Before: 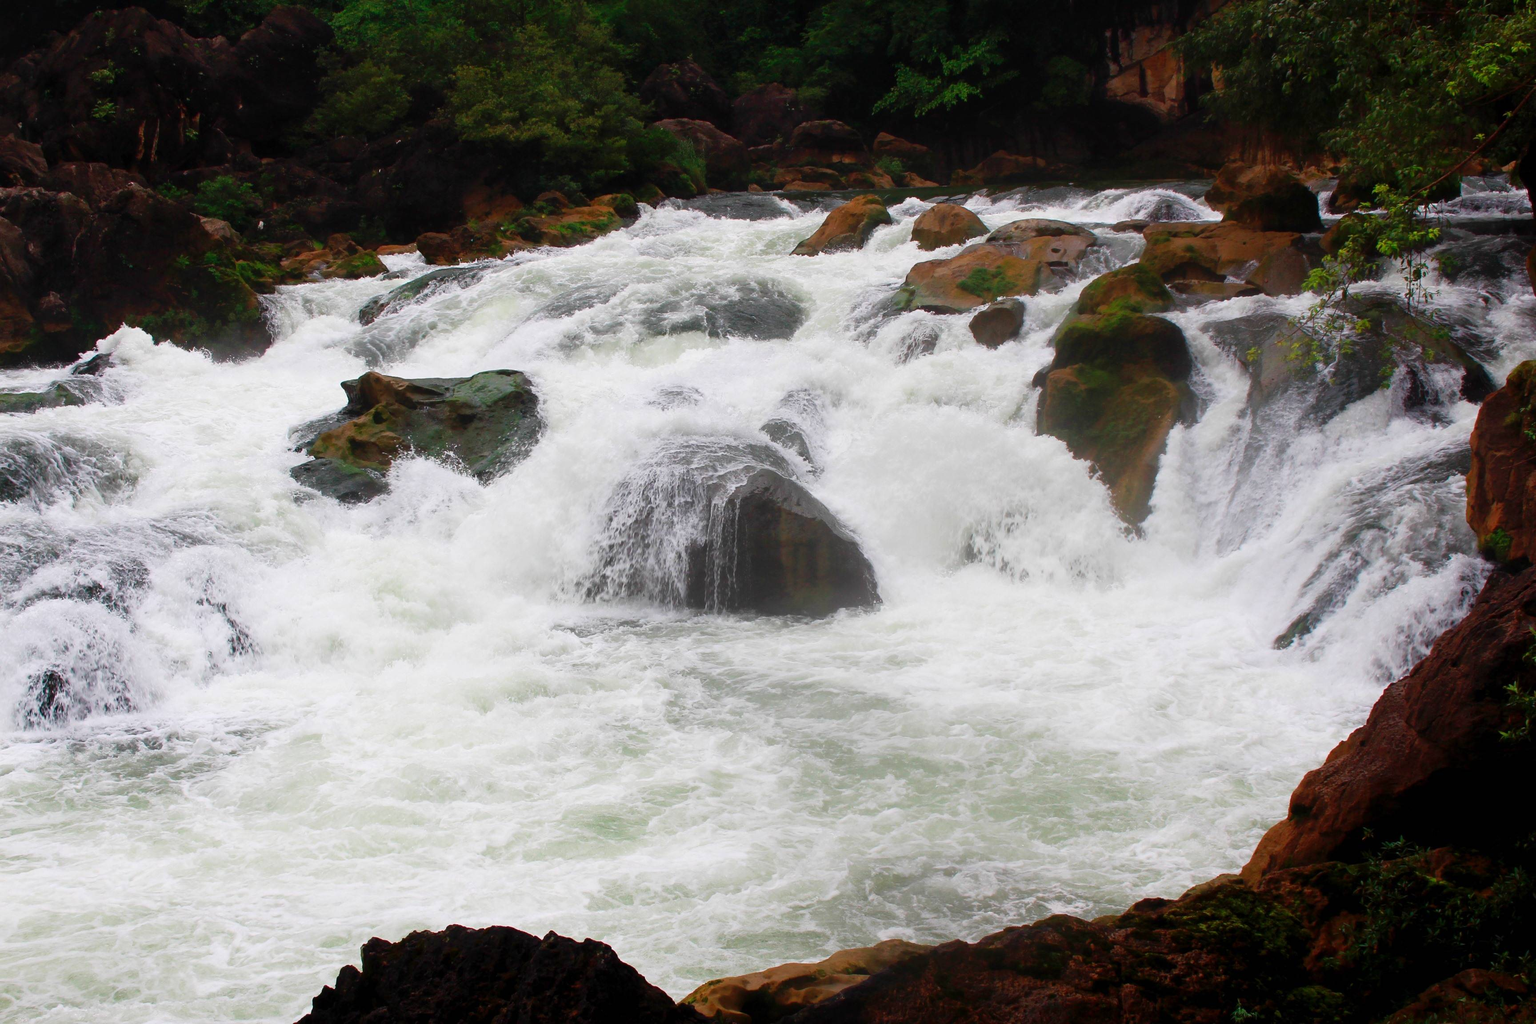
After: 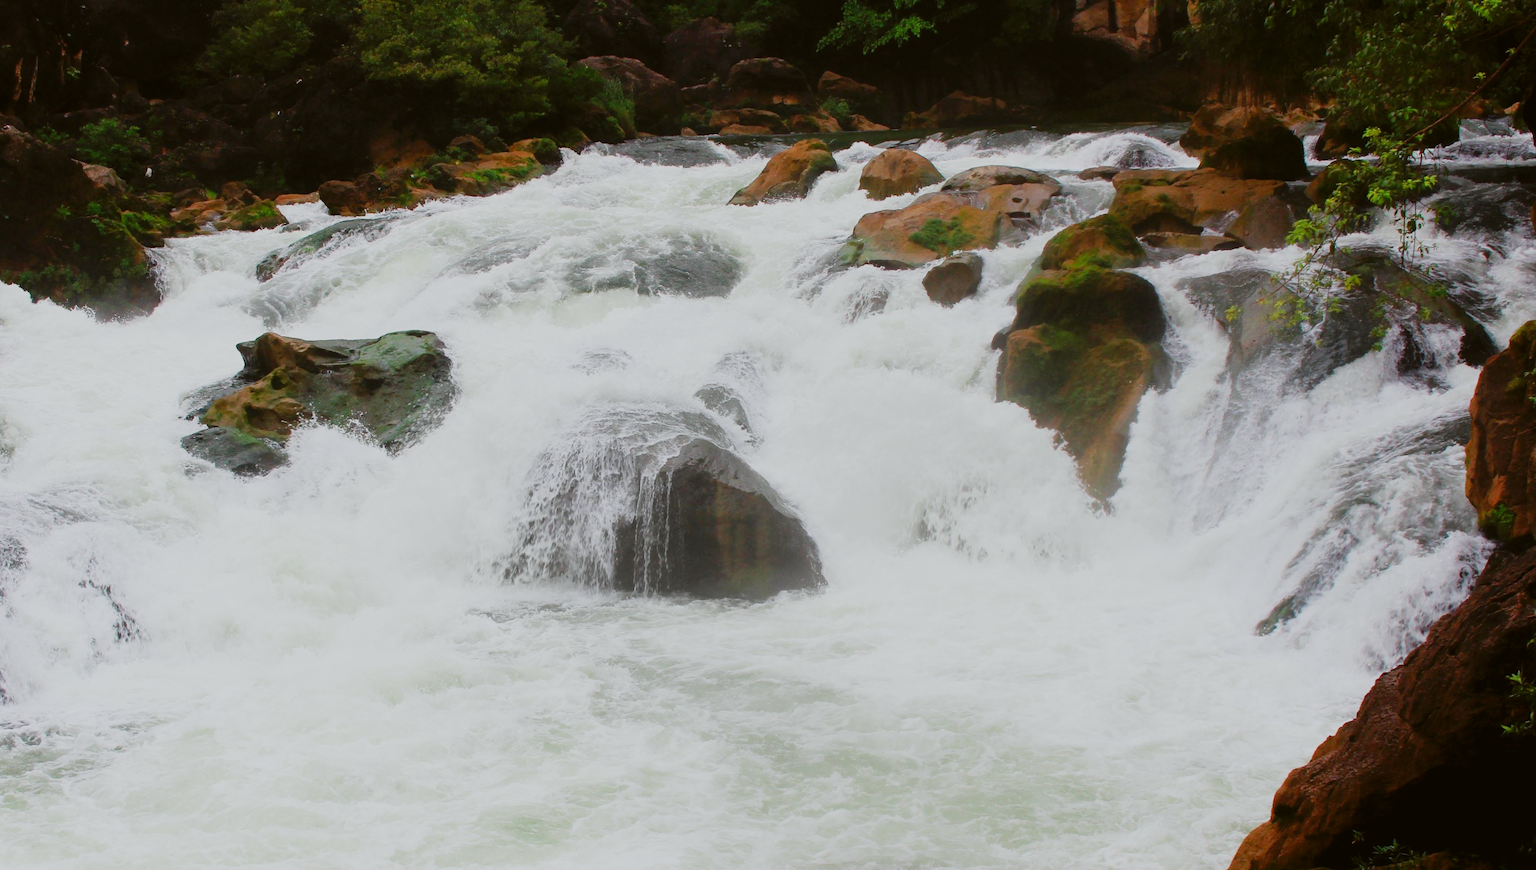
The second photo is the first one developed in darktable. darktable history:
crop: left 8.155%, top 6.611%, bottom 15.385%
color balance: lift [1.004, 1.002, 1.002, 0.998], gamma [1, 1.007, 1.002, 0.993], gain [1, 0.977, 1.013, 1.023], contrast -3.64%
tone curve: curves: ch0 [(0, 0) (0.004, 0.001) (0.133, 0.112) (0.325, 0.362) (0.832, 0.893) (1, 1)], color space Lab, linked channels, preserve colors none
sigmoid: contrast 1.05, skew -0.15
